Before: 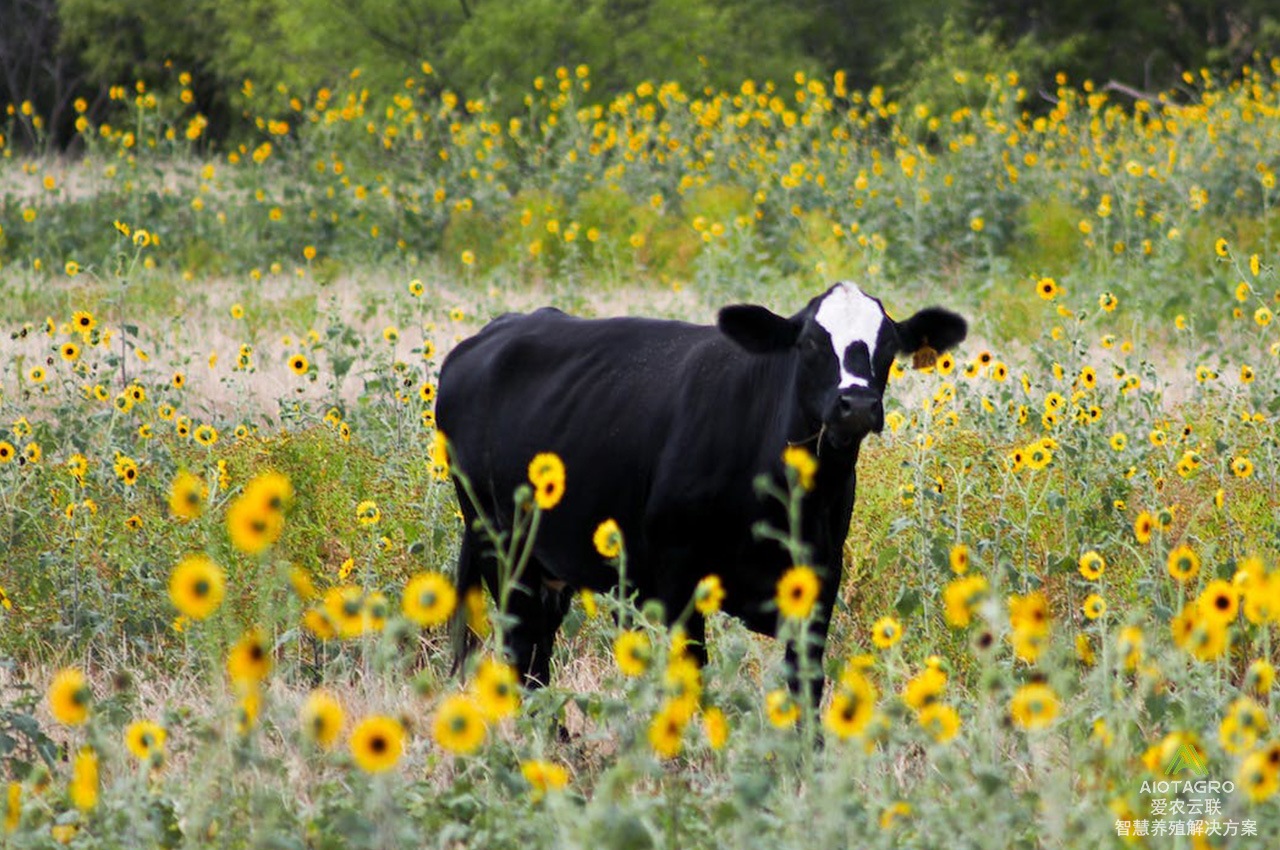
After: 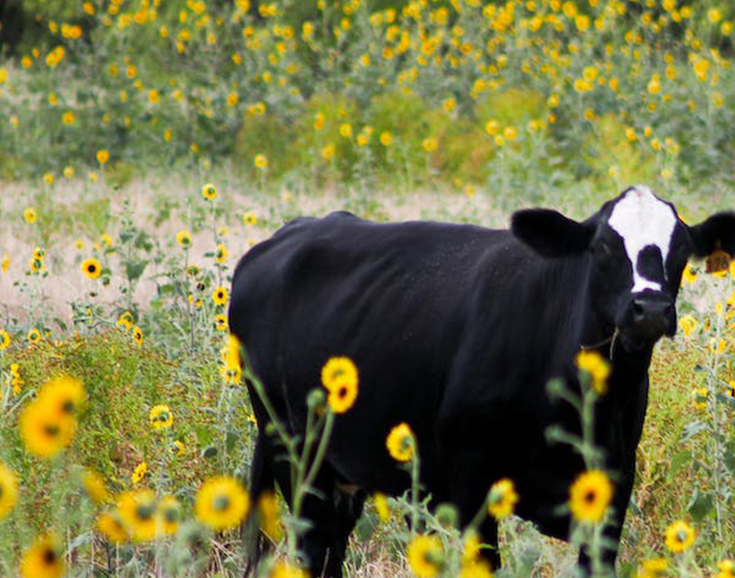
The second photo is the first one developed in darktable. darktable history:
crop: left 16.225%, top 11.307%, right 26.283%, bottom 20.646%
